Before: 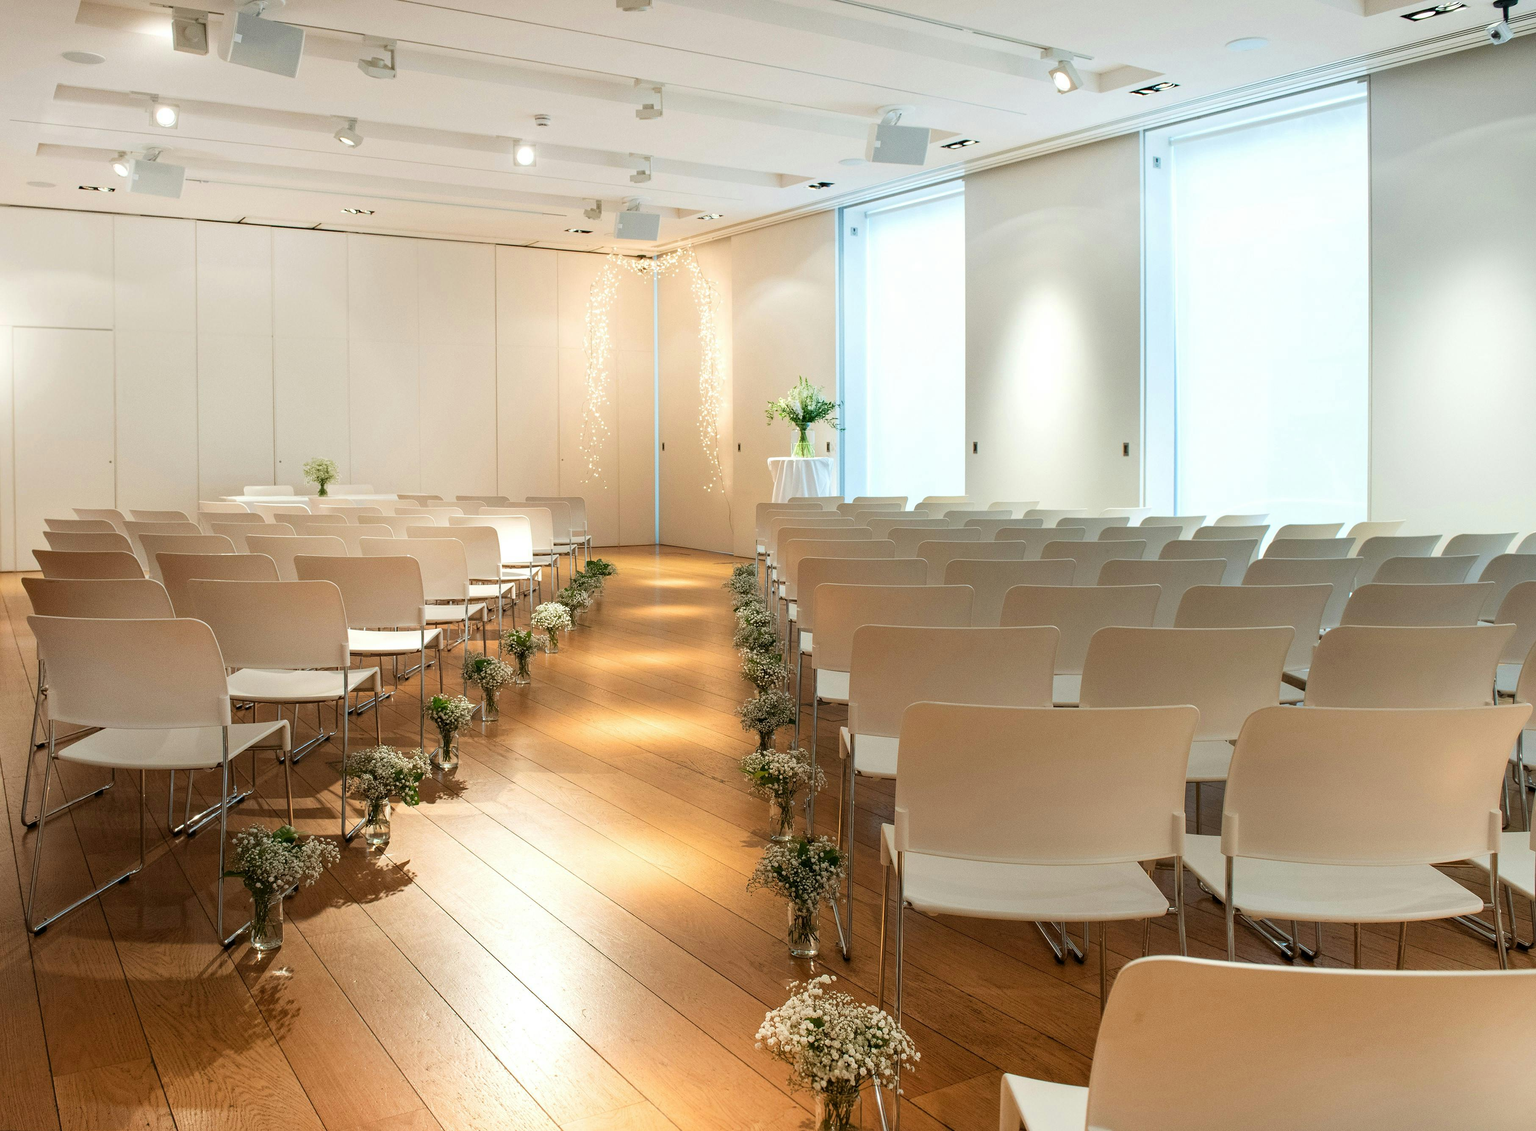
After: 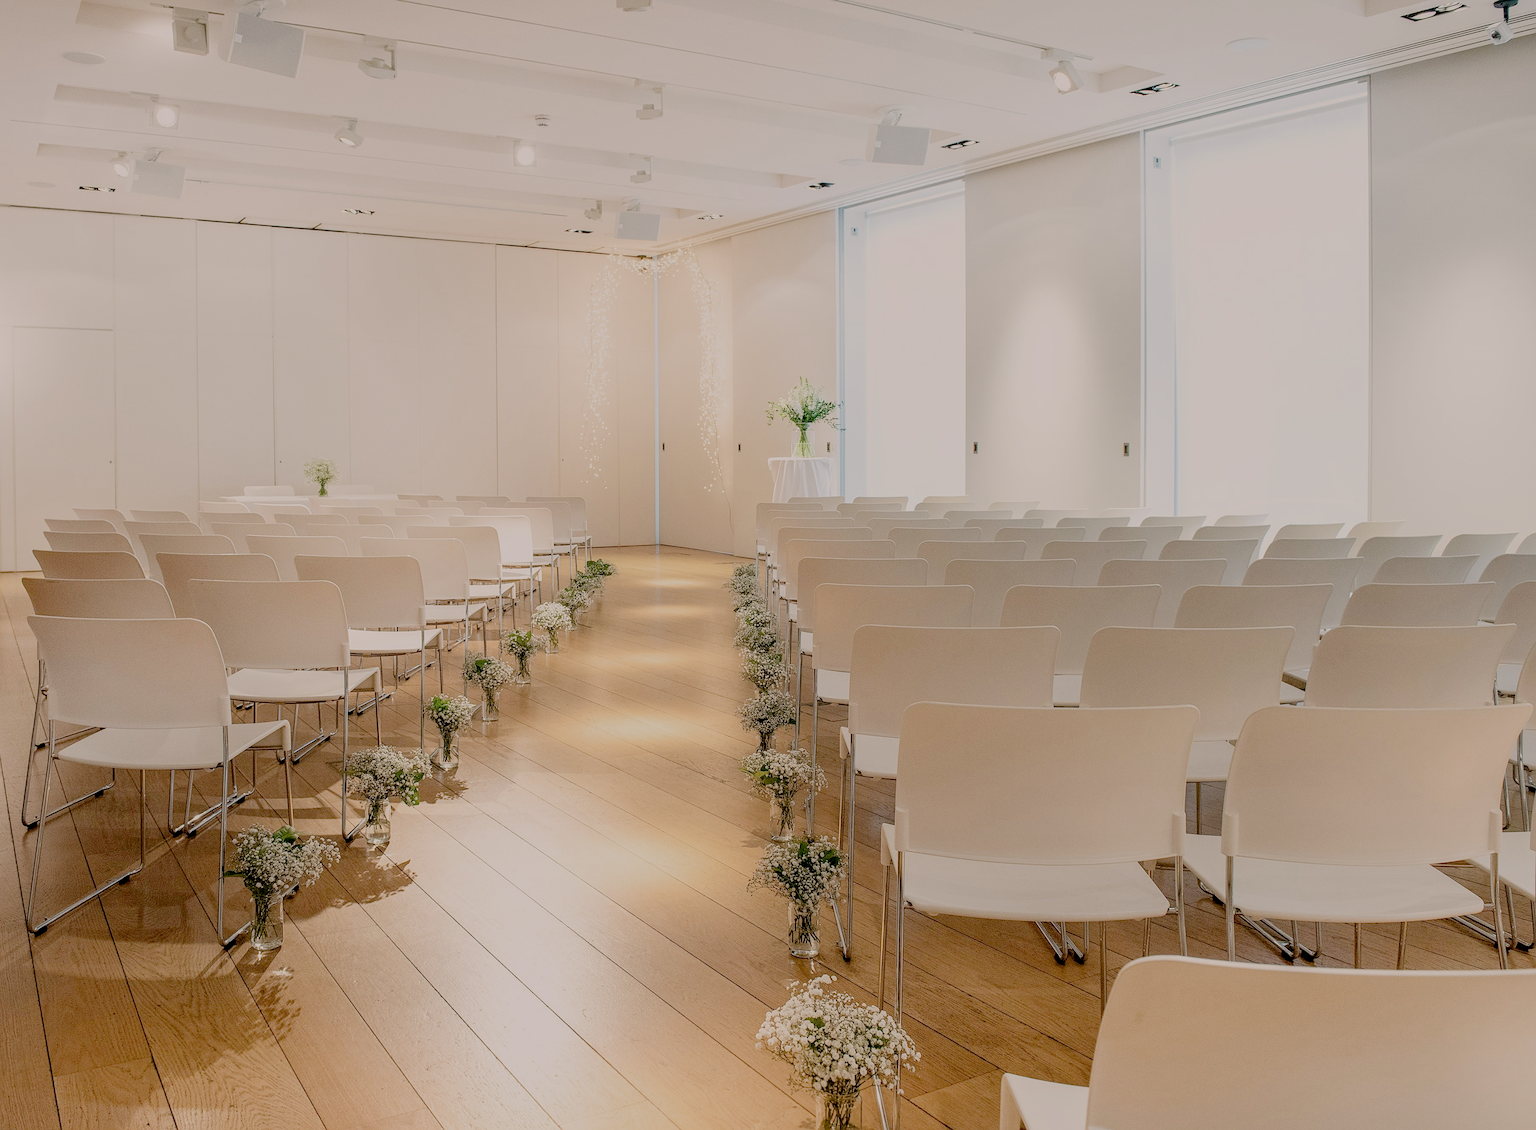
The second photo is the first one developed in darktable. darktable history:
filmic rgb: white relative exposure 8 EV, threshold 3 EV, structure ↔ texture 100%, target black luminance 0%, hardness 2.44, latitude 76.53%, contrast 0.562, shadows ↔ highlights balance 0%, preserve chrominance no, color science v4 (2020), iterations of high-quality reconstruction 10, type of noise poissonian, enable highlight reconstruction true
sharpen: on, module defaults
local contrast: detail 130%
contrast brightness saturation: brightness 0.15
color correction: highlights a* 5.81, highlights b* 4.84
